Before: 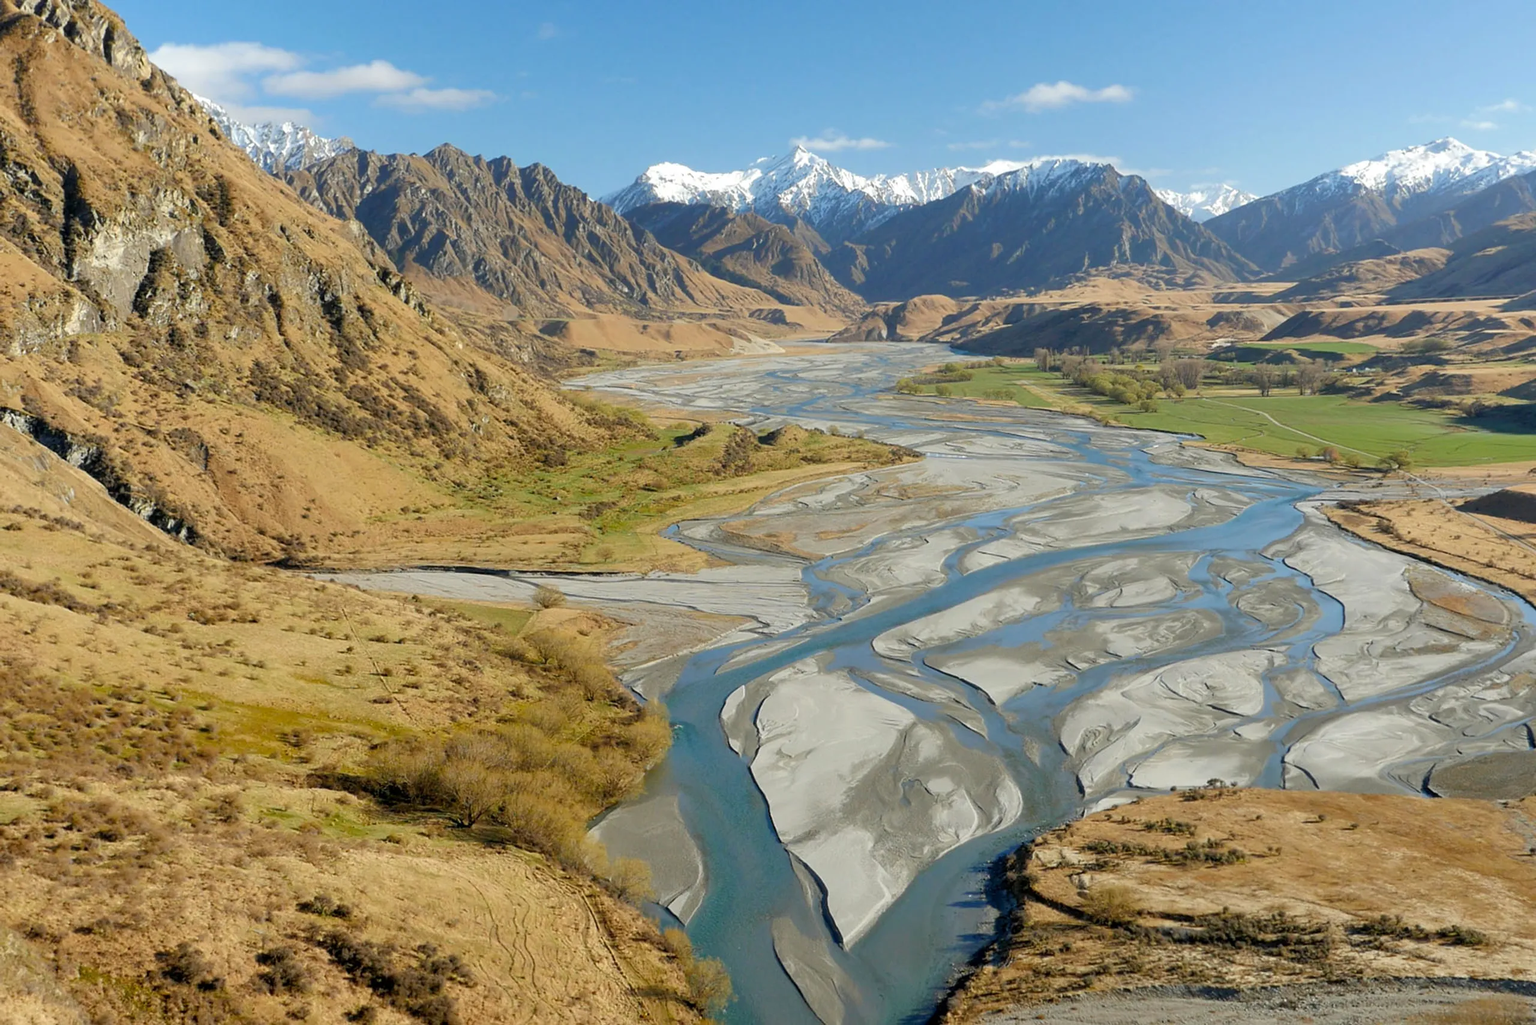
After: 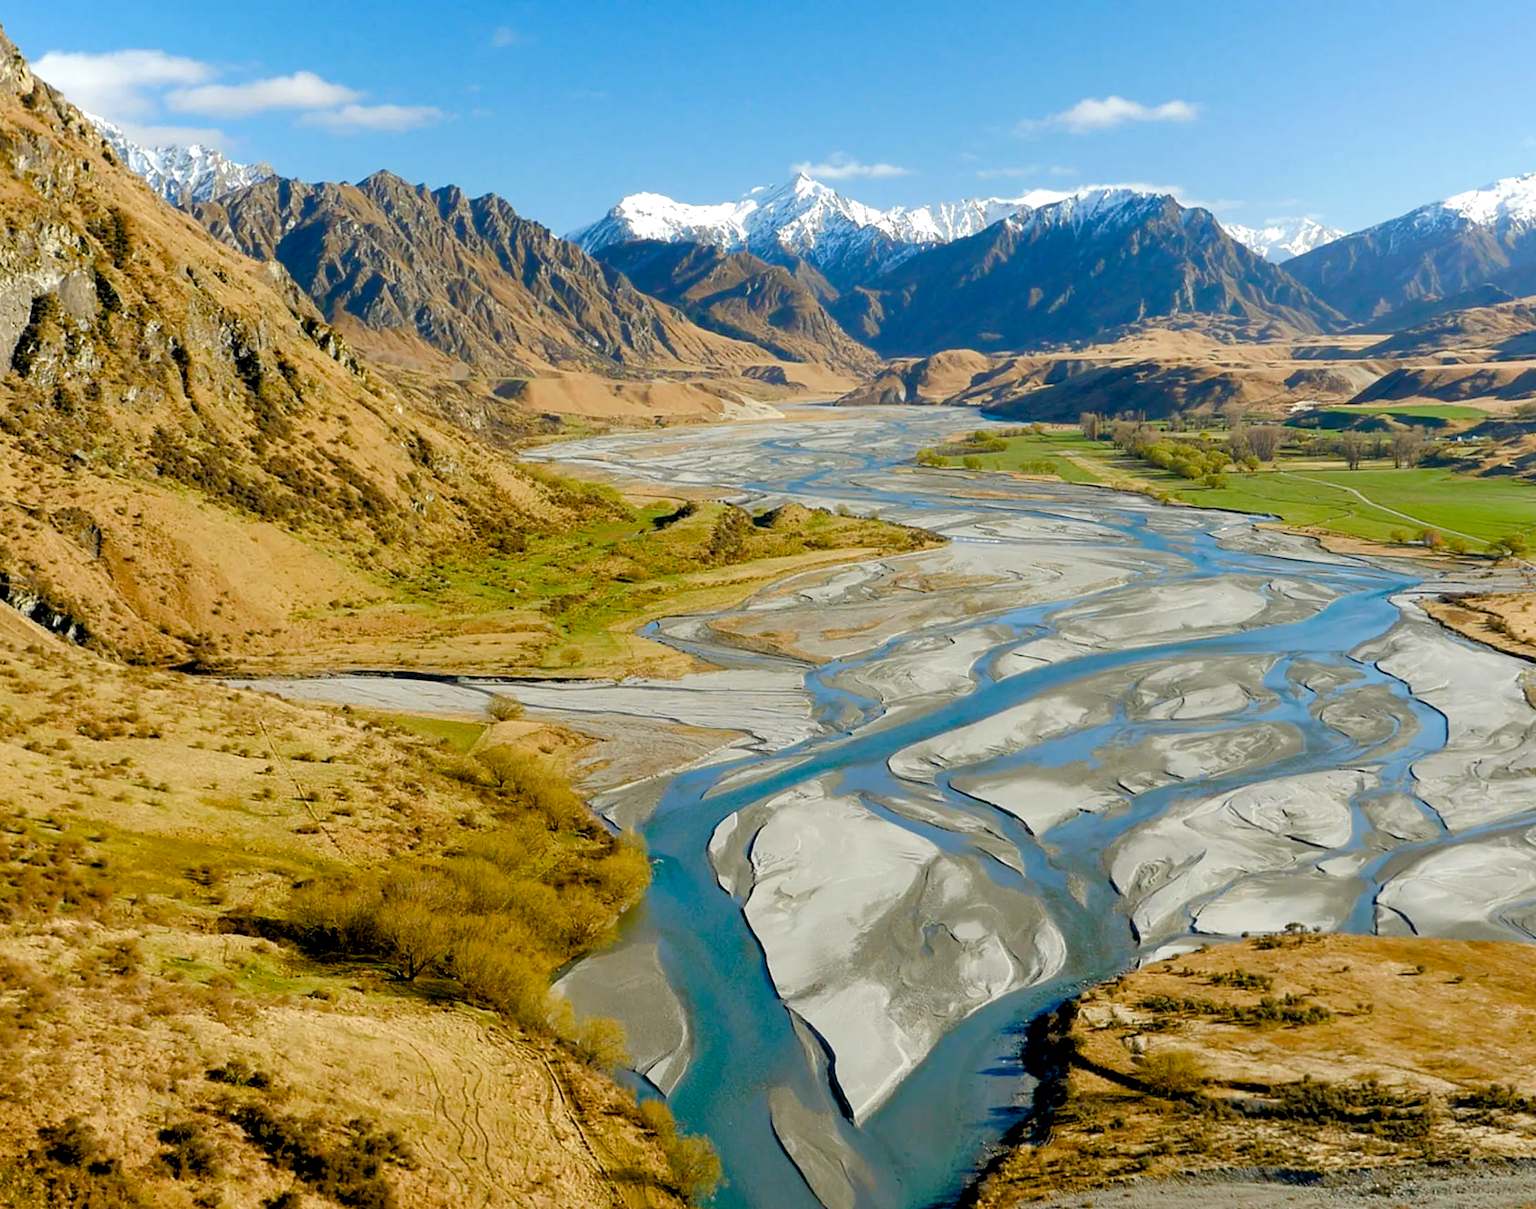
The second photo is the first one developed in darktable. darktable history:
crop: left 8.026%, right 7.374%
color balance rgb: shadows lift › luminance -9.41%, highlights gain › luminance 17.6%, global offset › luminance -1.45%, perceptual saturation grading › highlights -17.77%, perceptual saturation grading › mid-tones 33.1%, perceptual saturation grading › shadows 50.52%, global vibrance 24.22%
